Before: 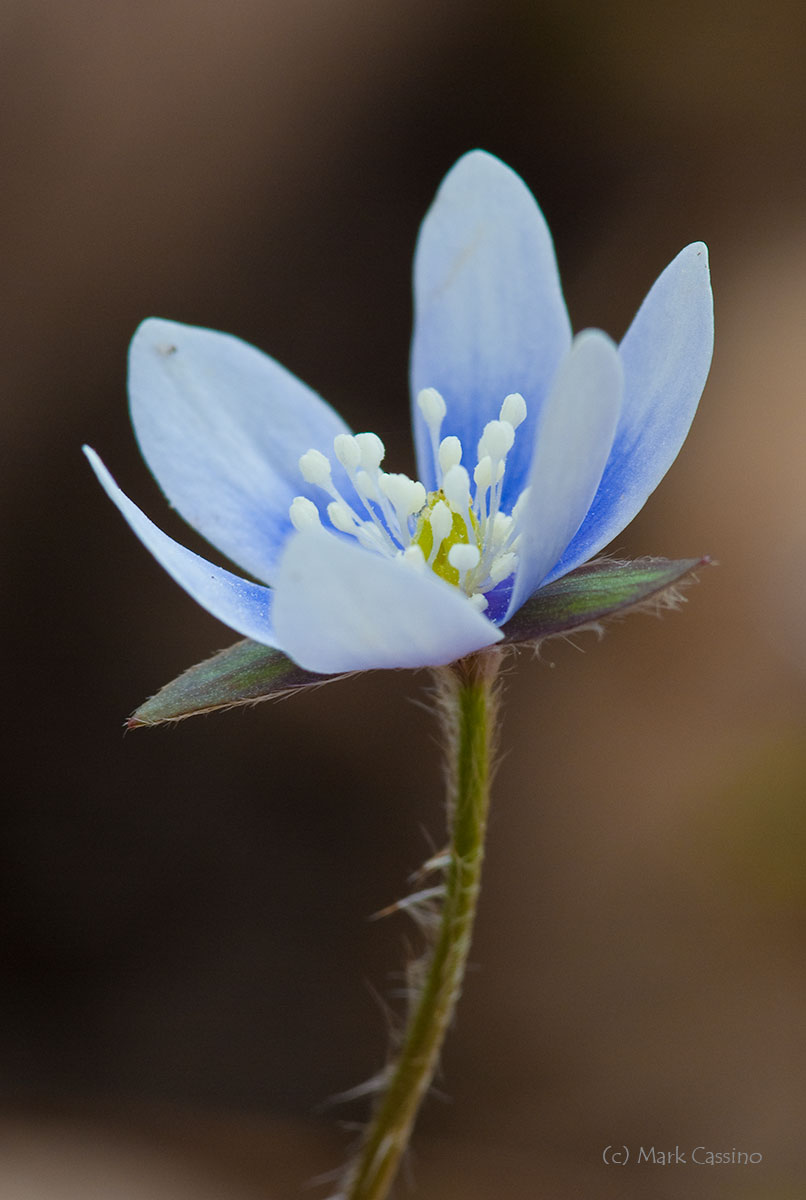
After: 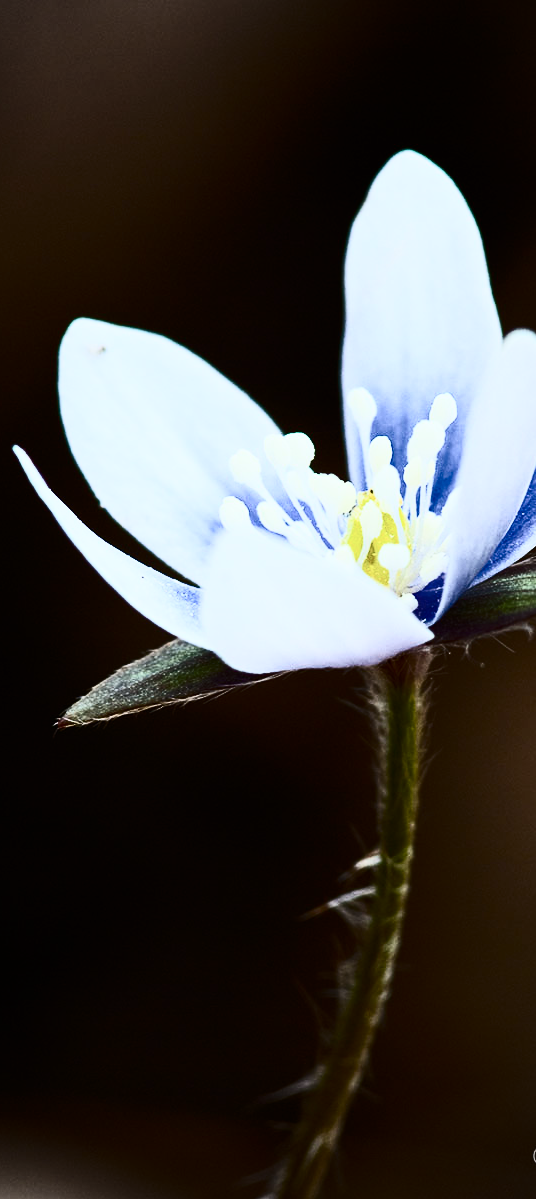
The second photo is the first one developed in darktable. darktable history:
tone equalizer: edges refinement/feathering 500, mask exposure compensation -1.57 EV, preserve details no
crop and rotate: left 8.768%, right 24.624%
contrast brightness saturation: contrast 0.916, brightness 0.197
vignetting: brightness -0.471
filmic rgb: black relative exposure -7.65 EV, white relative exposure 3.98 EV, hardness 4.01, contrast 1.099, highlights saturation mix -30.35%, iterations of high-quality reconstruction 0
